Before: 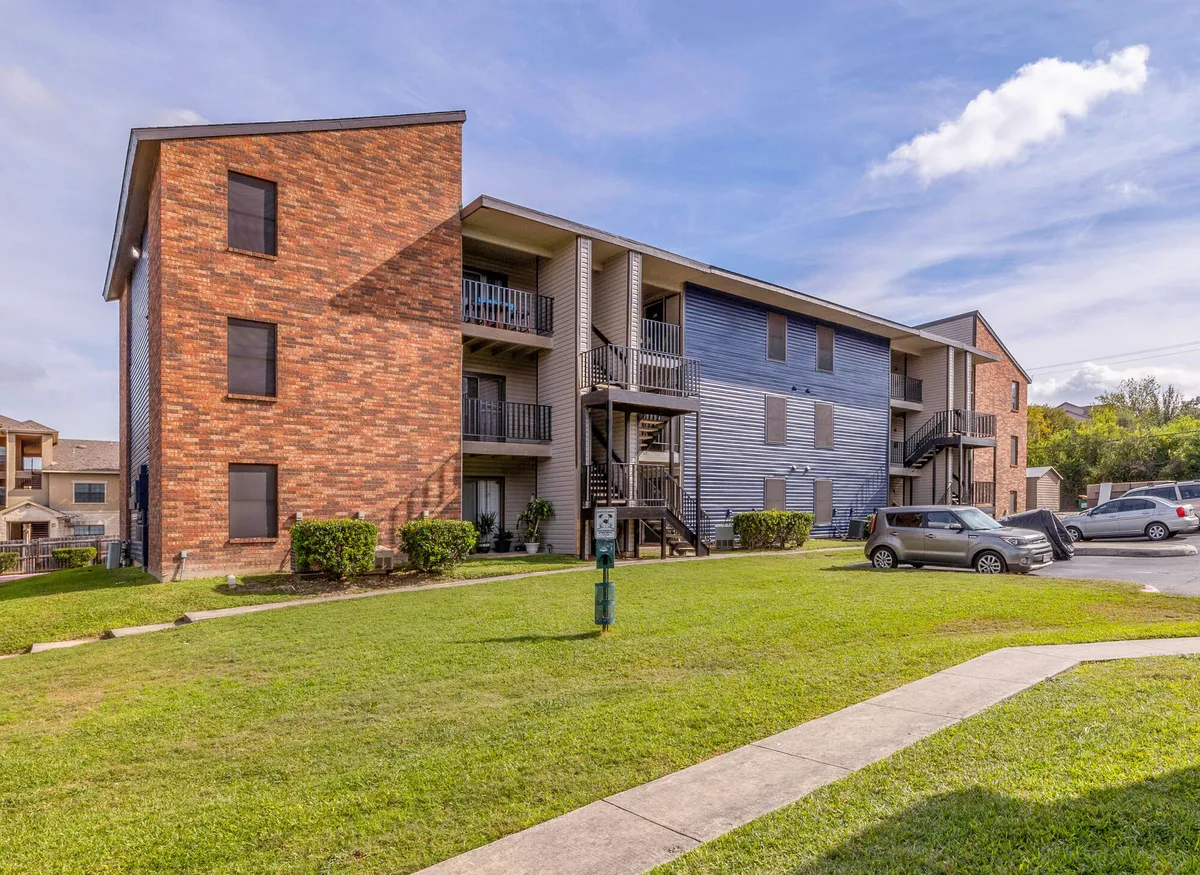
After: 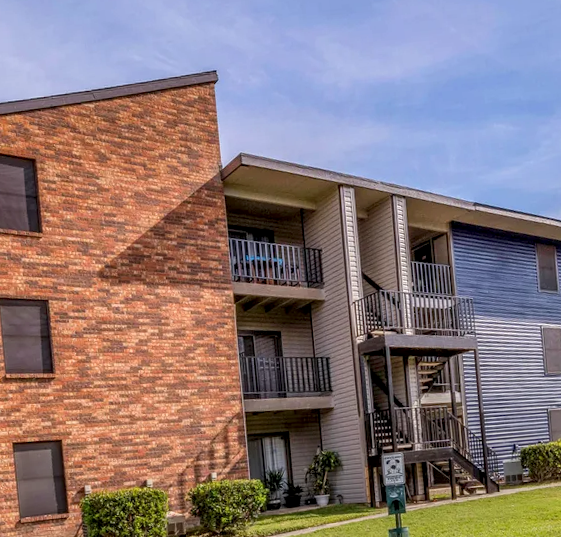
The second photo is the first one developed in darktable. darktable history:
crop: left 20.248%, top 10.86%, right 35.675%, bottom 34.321%
local contrast: on, module defaults
rotate and perspective: rotation -5.2°, automatic cropping off
